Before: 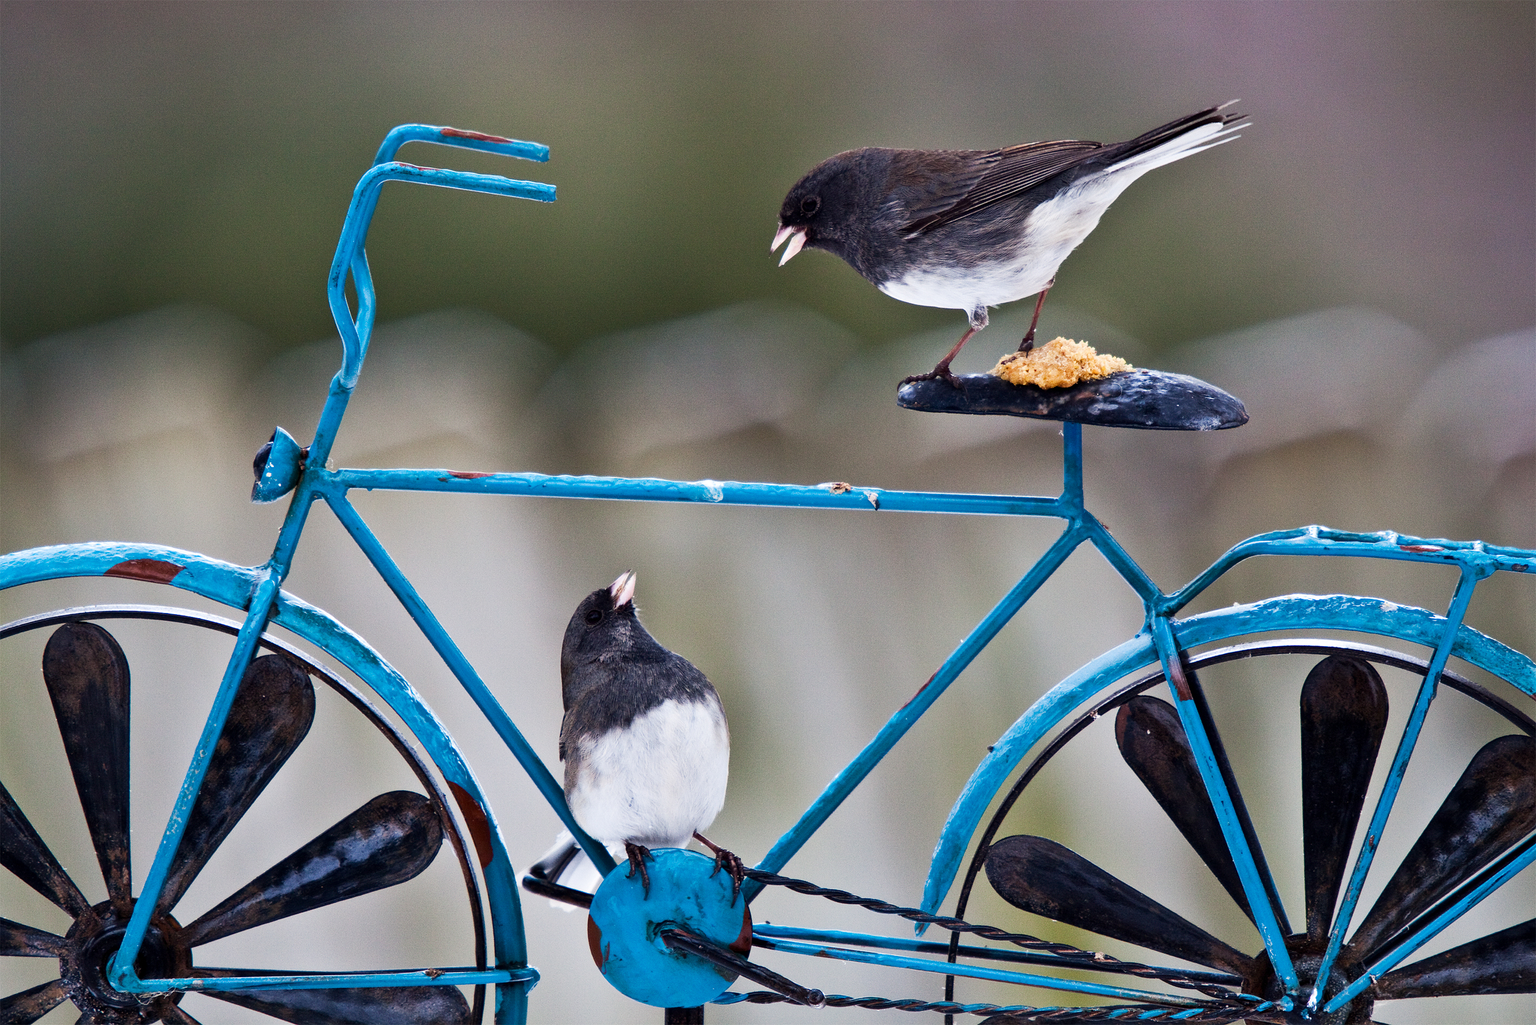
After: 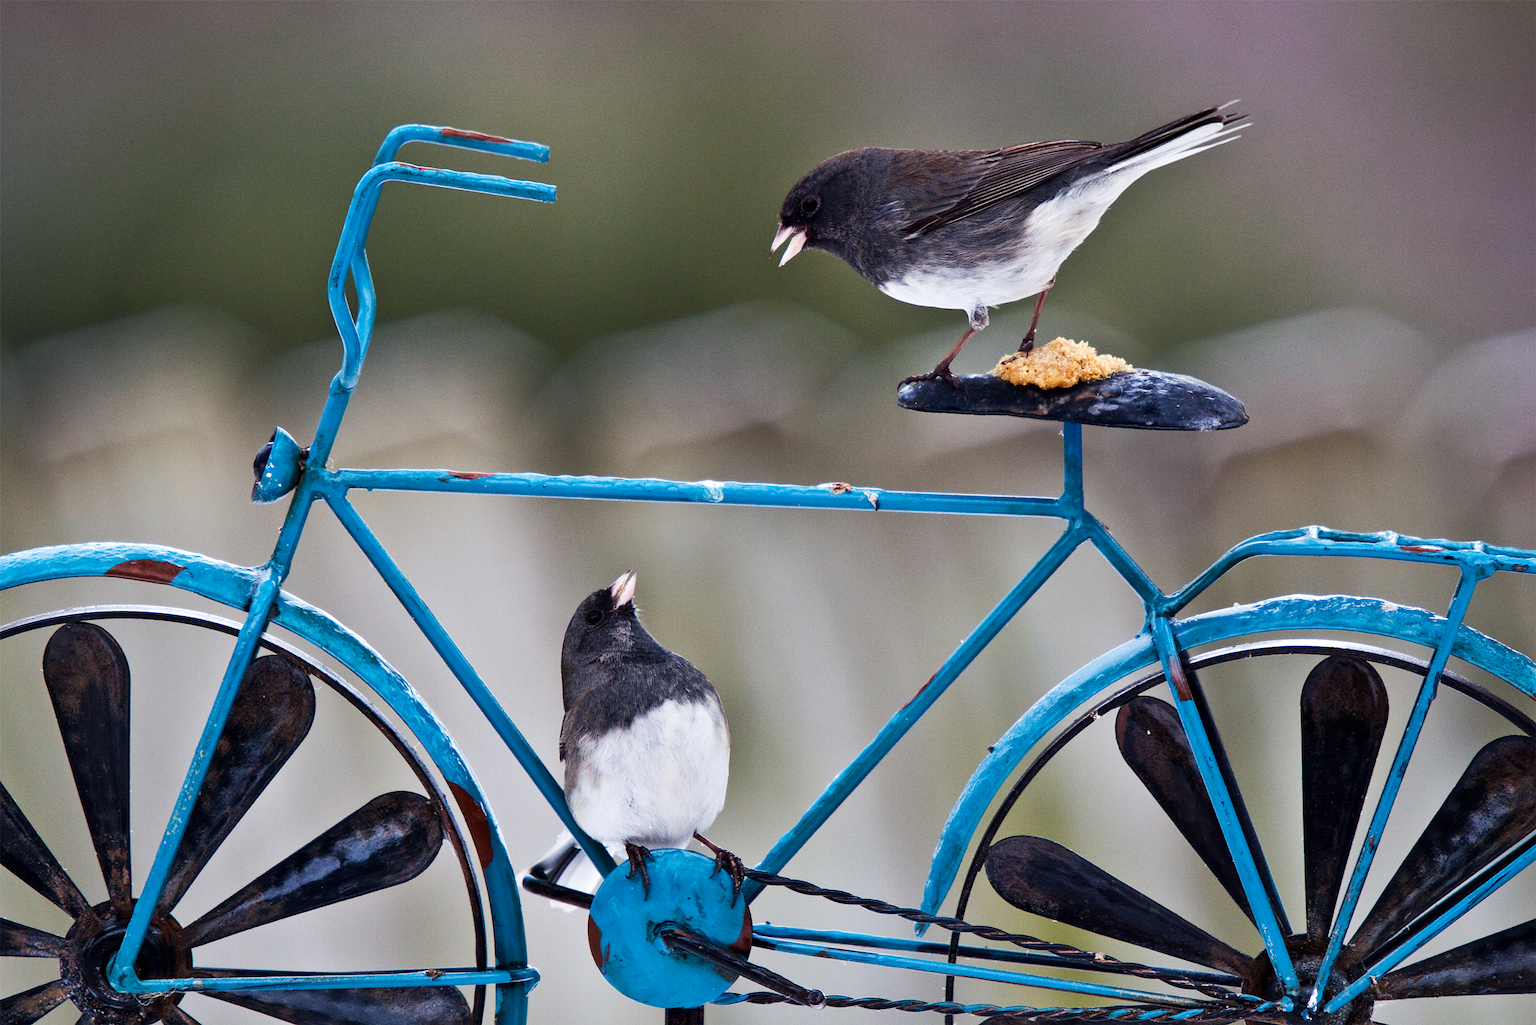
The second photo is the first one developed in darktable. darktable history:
tone equalizer: edges refinement/feathering 500, mask exposure compensation -1.26 EV, preserve details no
